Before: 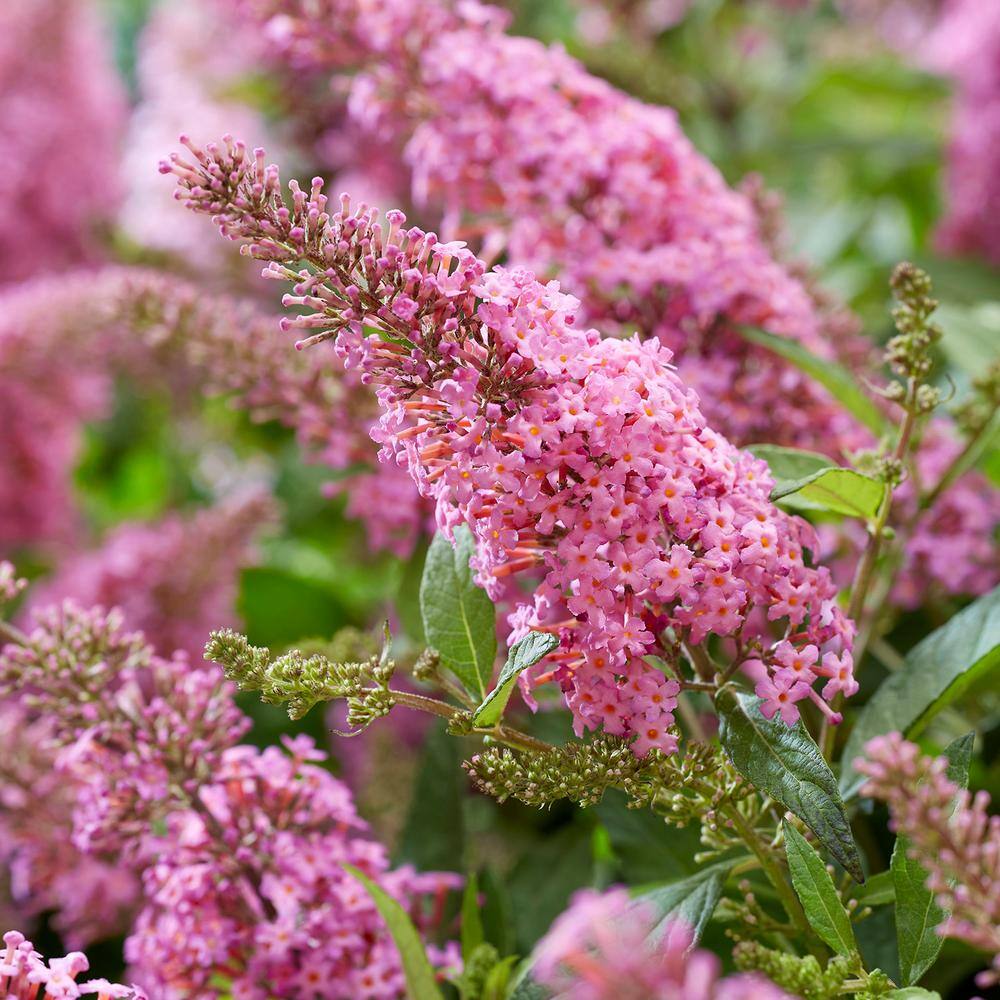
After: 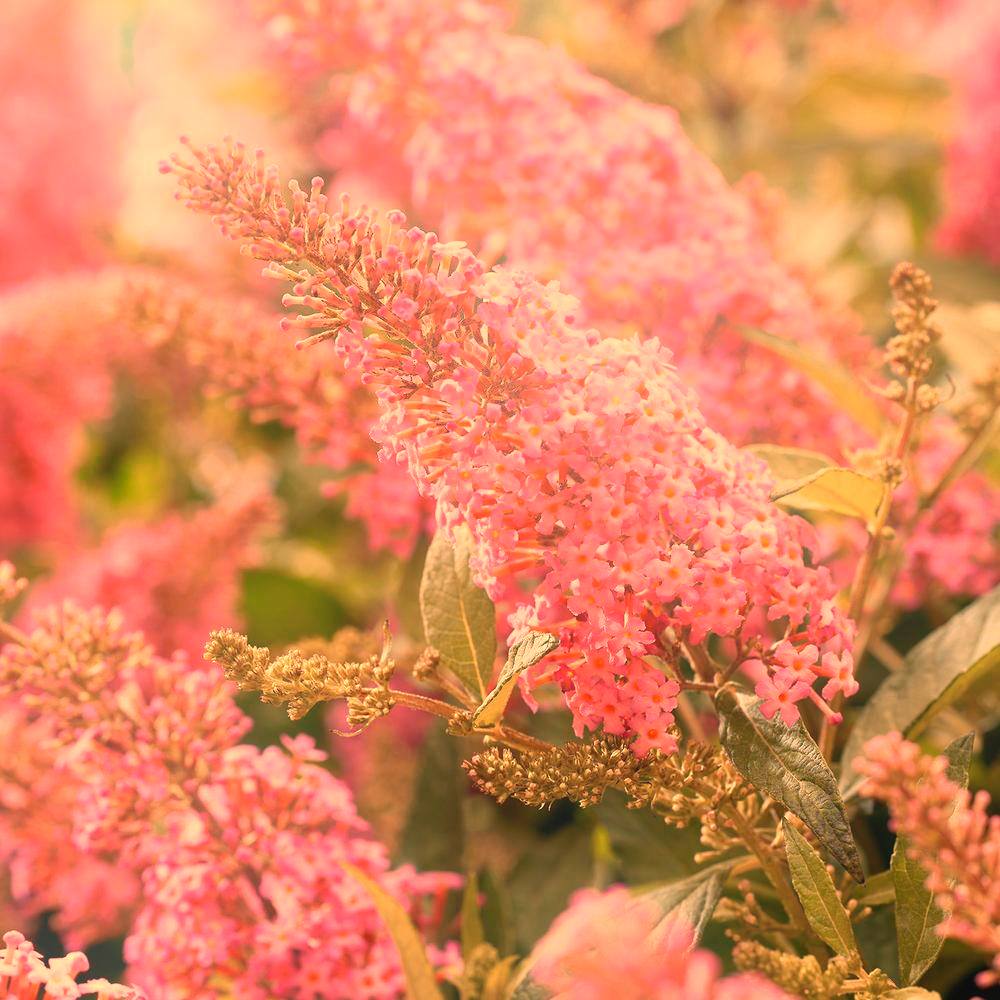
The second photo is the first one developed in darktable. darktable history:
white balance: red 1.467, blue 0.684
bloom: on, module defaults
color zones: curves: ch2 [(0, 0.5) (0.143, 0.5) (0.286, 0.416) (0.429, 0.5) (0.571, 0.5) (0.714, 0.5) (0.857, 0.5) (1, 0.5)]
